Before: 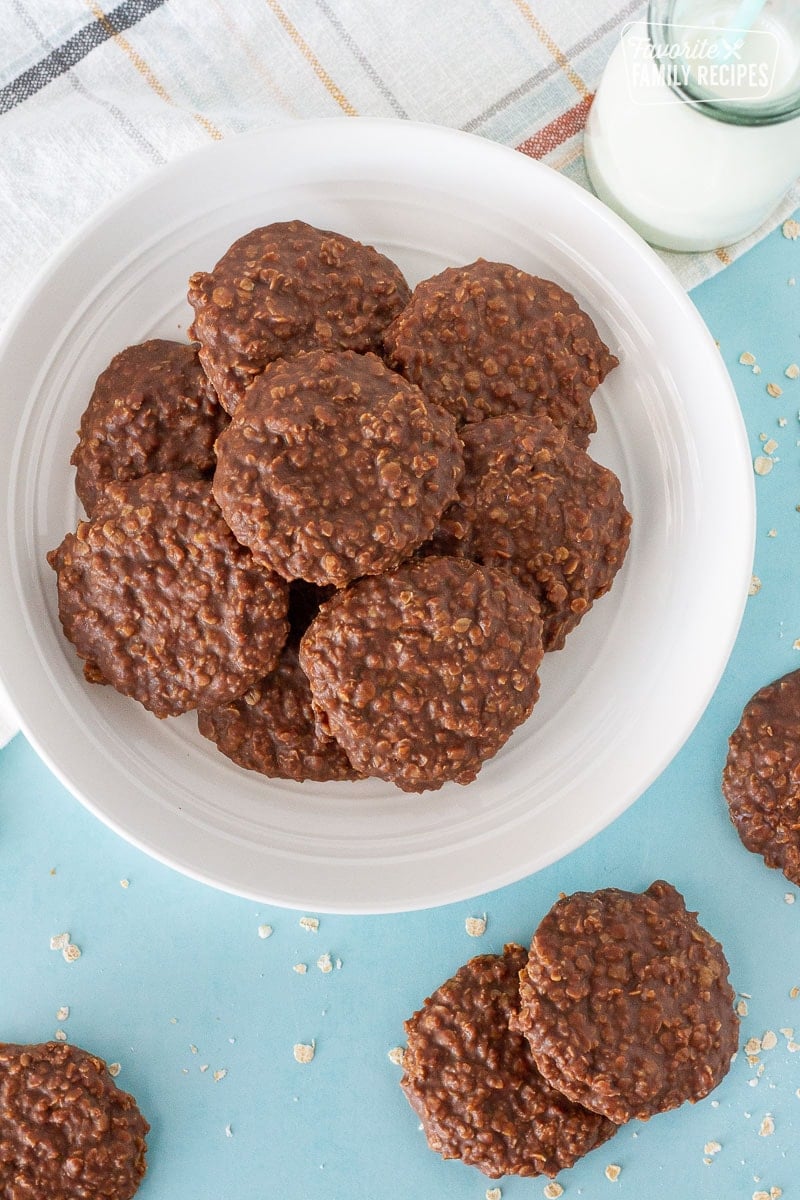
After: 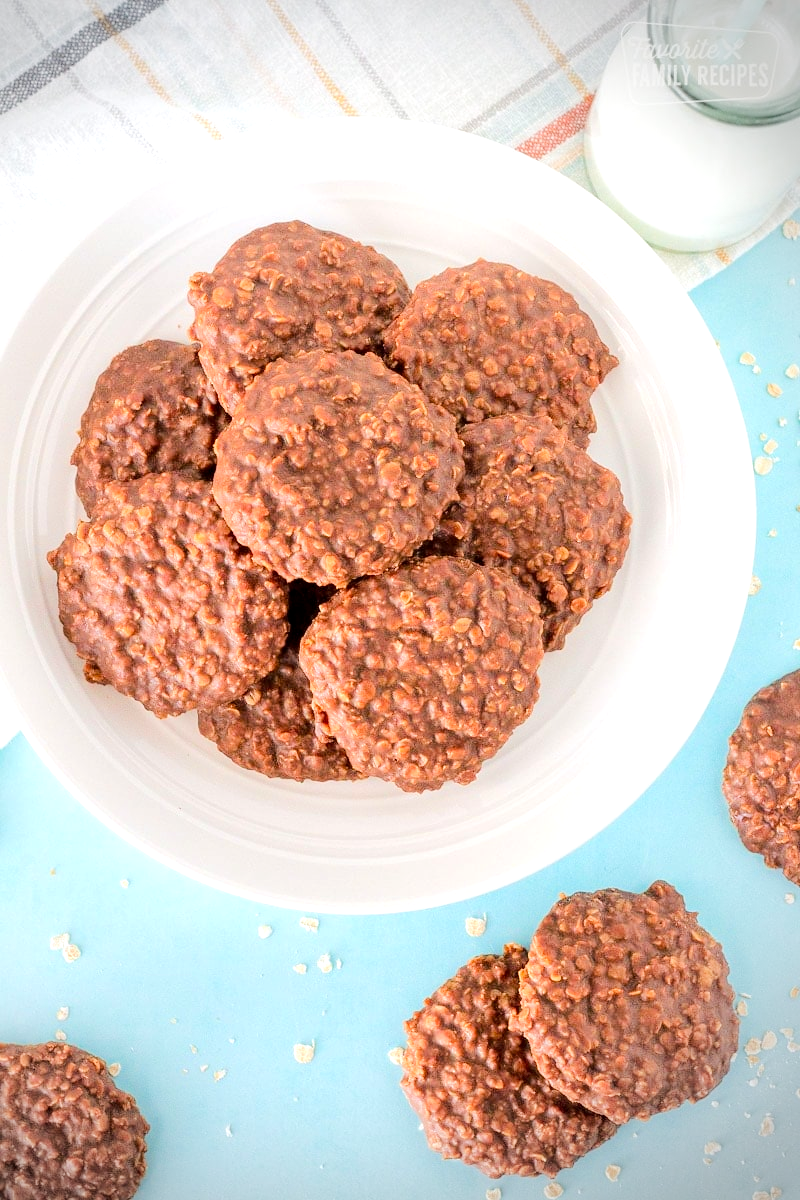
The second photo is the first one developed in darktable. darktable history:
vignetting: fall-off start 73.08%, center (-0.147, 0.014), dithering 8-bit output
exposure: black level correction 0.003, exposure 0.38 EV, compensate highlight preservation false
tone equalizer: -7 EV 0.154 EV, -6 EV 0.579 EV, -5 EV 1.16 EV, -4 EV 1.35 EV, -3 EV 1.14 EV, -2 EV 0.6 EV, -1 EV 0.152 EV, edges refinement/feathering 500, mask exposure compensation -1.57 EV, preserve details no
